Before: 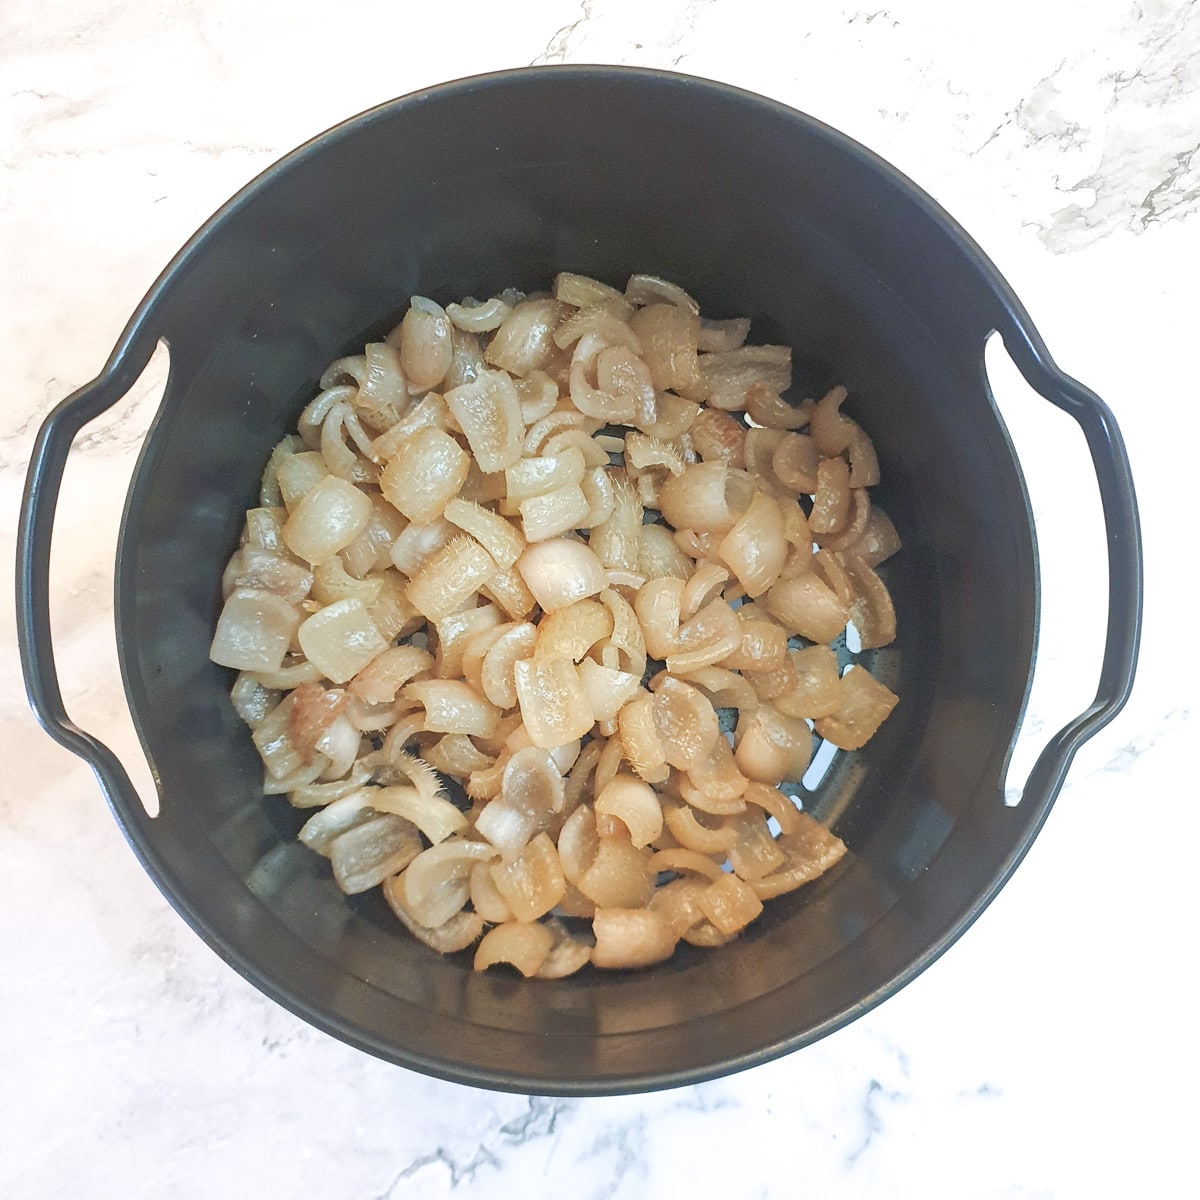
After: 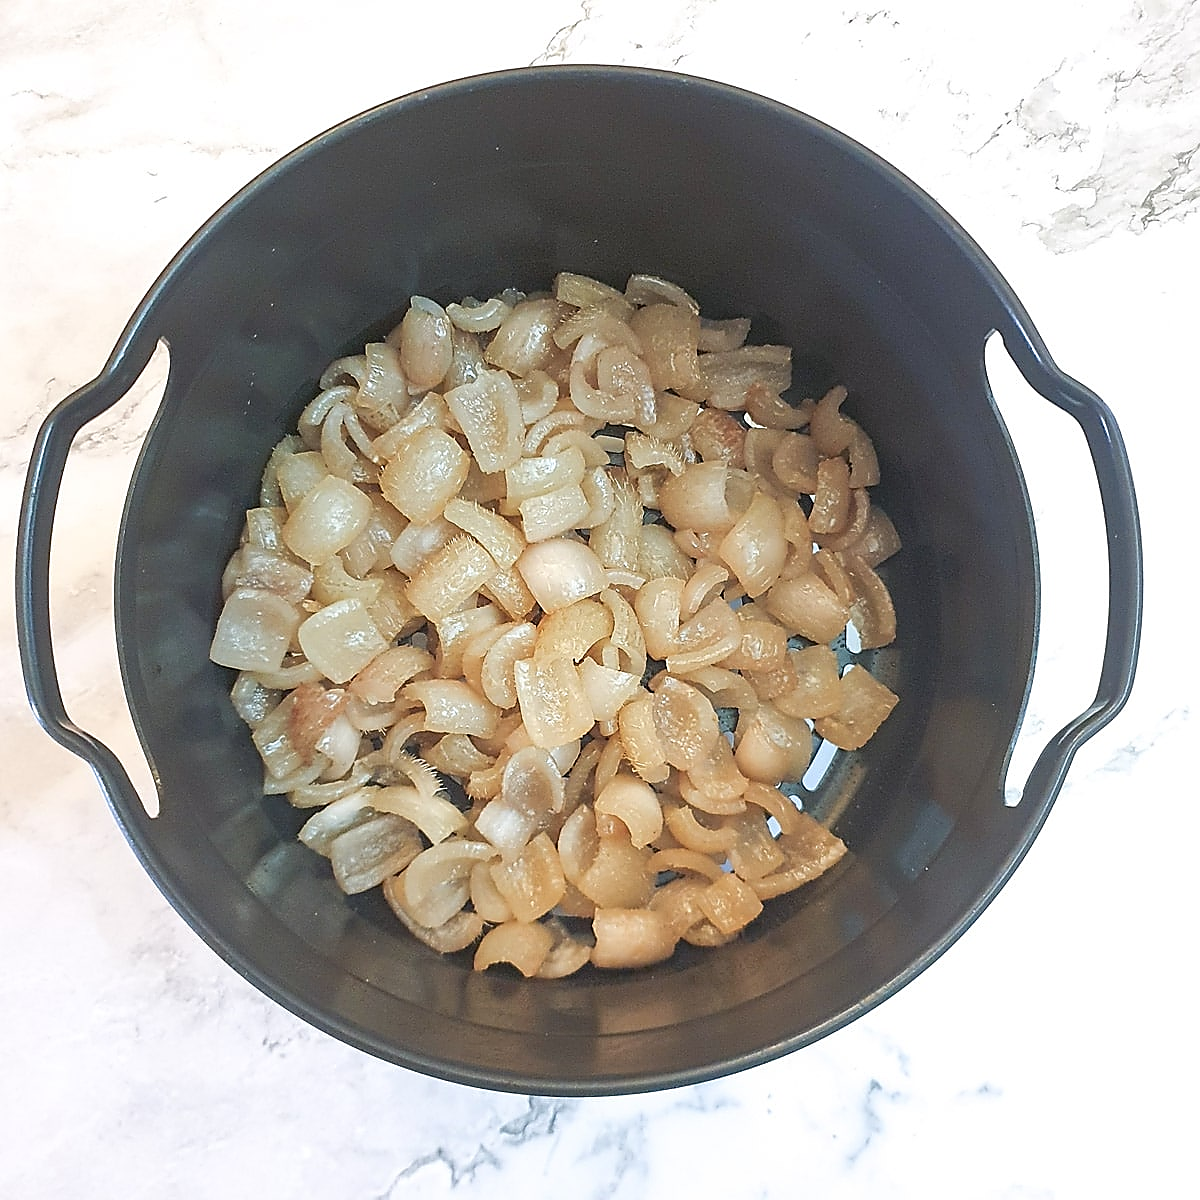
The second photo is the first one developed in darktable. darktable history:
sharpen: radius 1.36, amount 1.252, threshold 0.652
